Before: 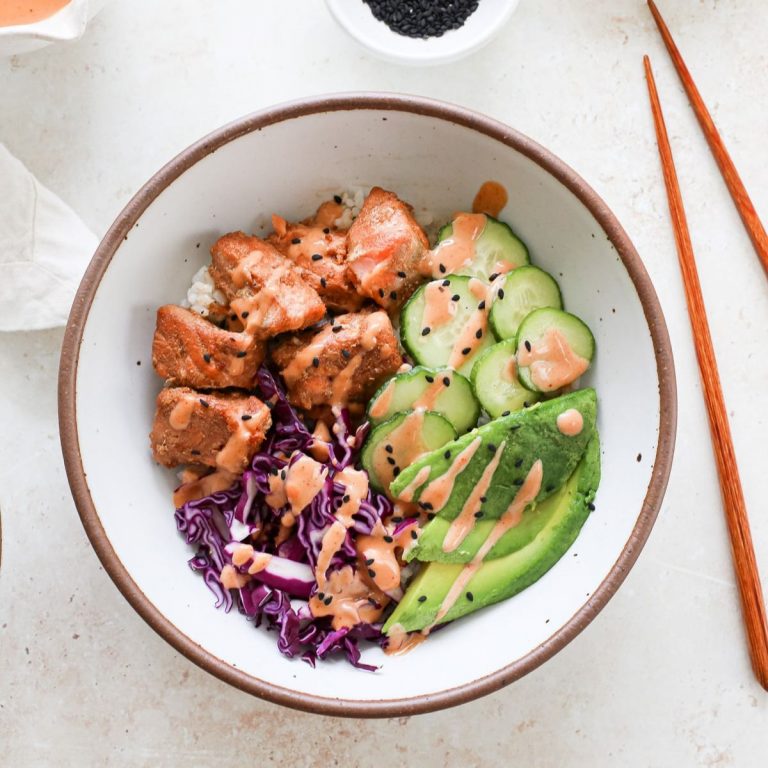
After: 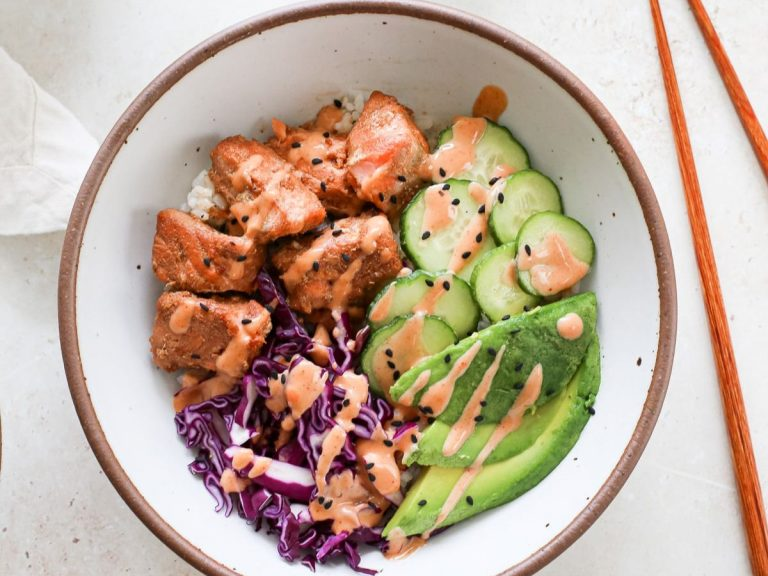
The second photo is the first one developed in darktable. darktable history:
tone equalizer: on, module defaults
crop and rotate: top 12.5%, bottom 12.5%
